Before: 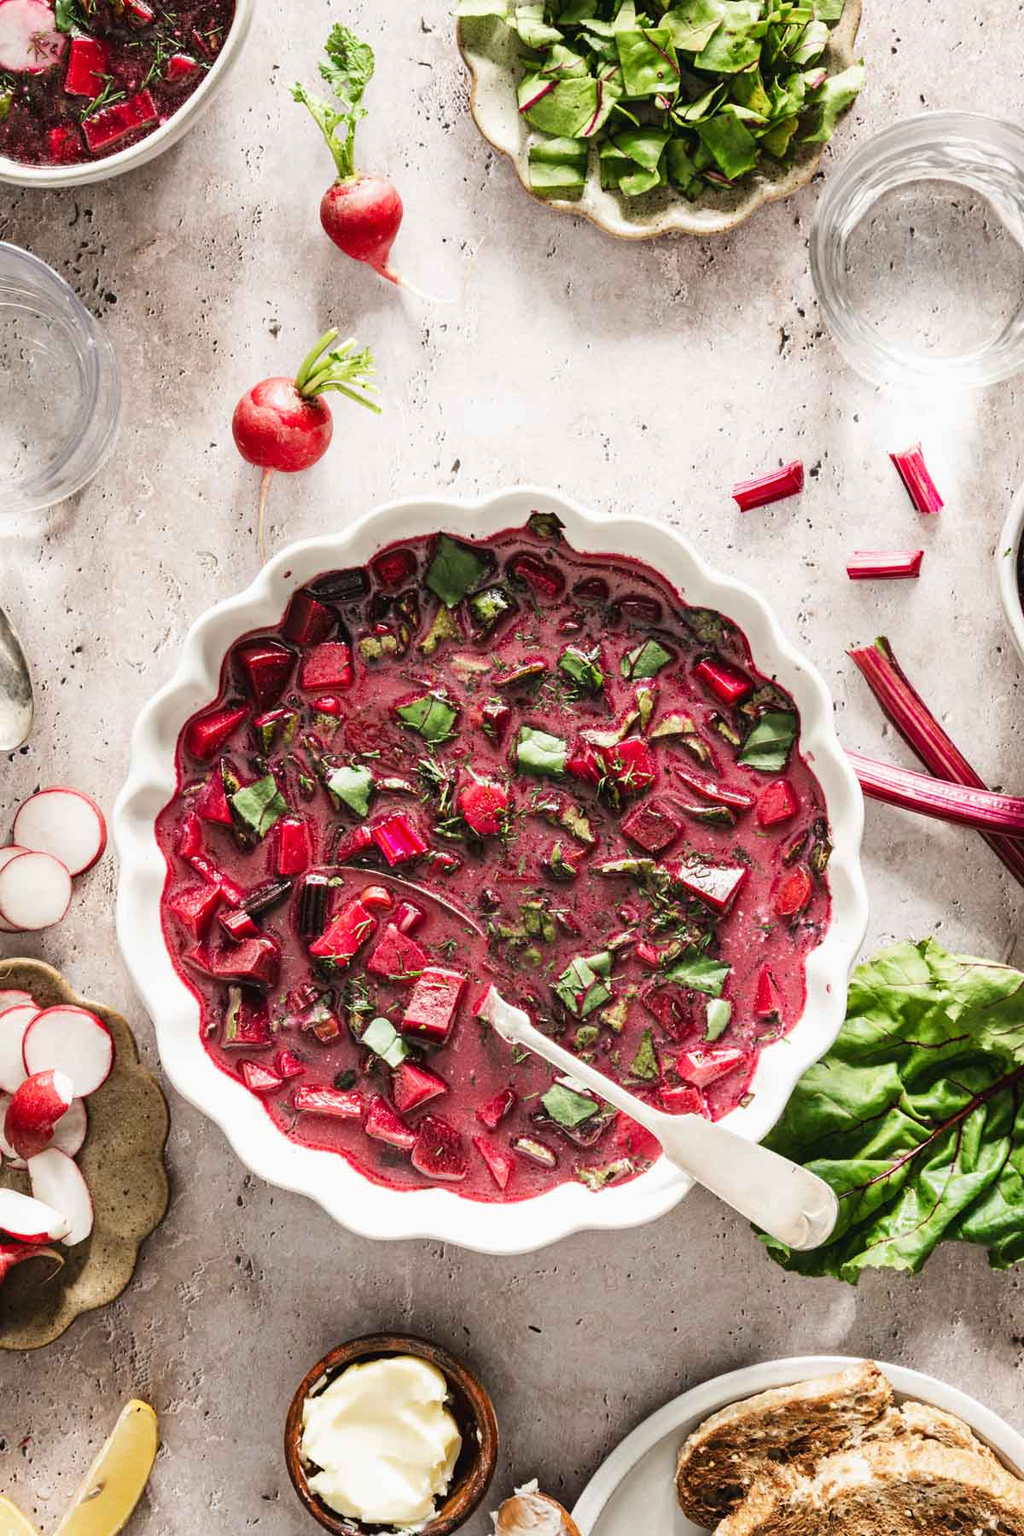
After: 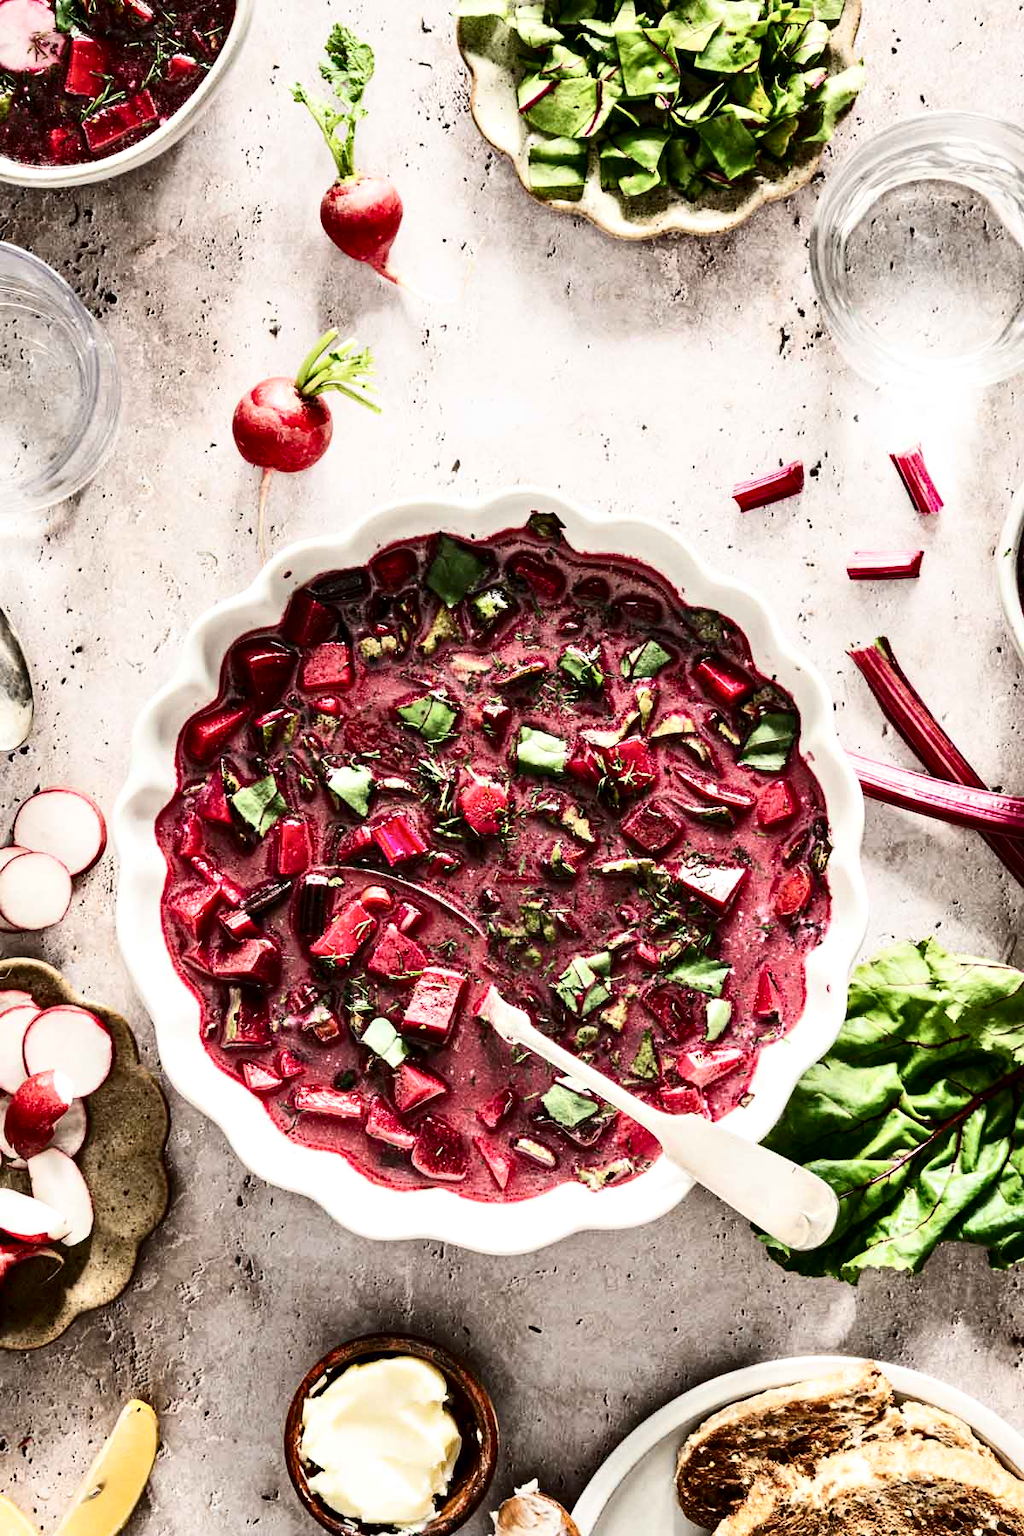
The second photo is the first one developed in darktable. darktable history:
contrast brightness saturation: contrast 0.28
contrast equalizer: y [[0.535, 0.543, 0.548, 0.548, 0.542, 0.532], [0.5 ×6], [0.5 ×6], [0 ×6], [0 ×6]]
